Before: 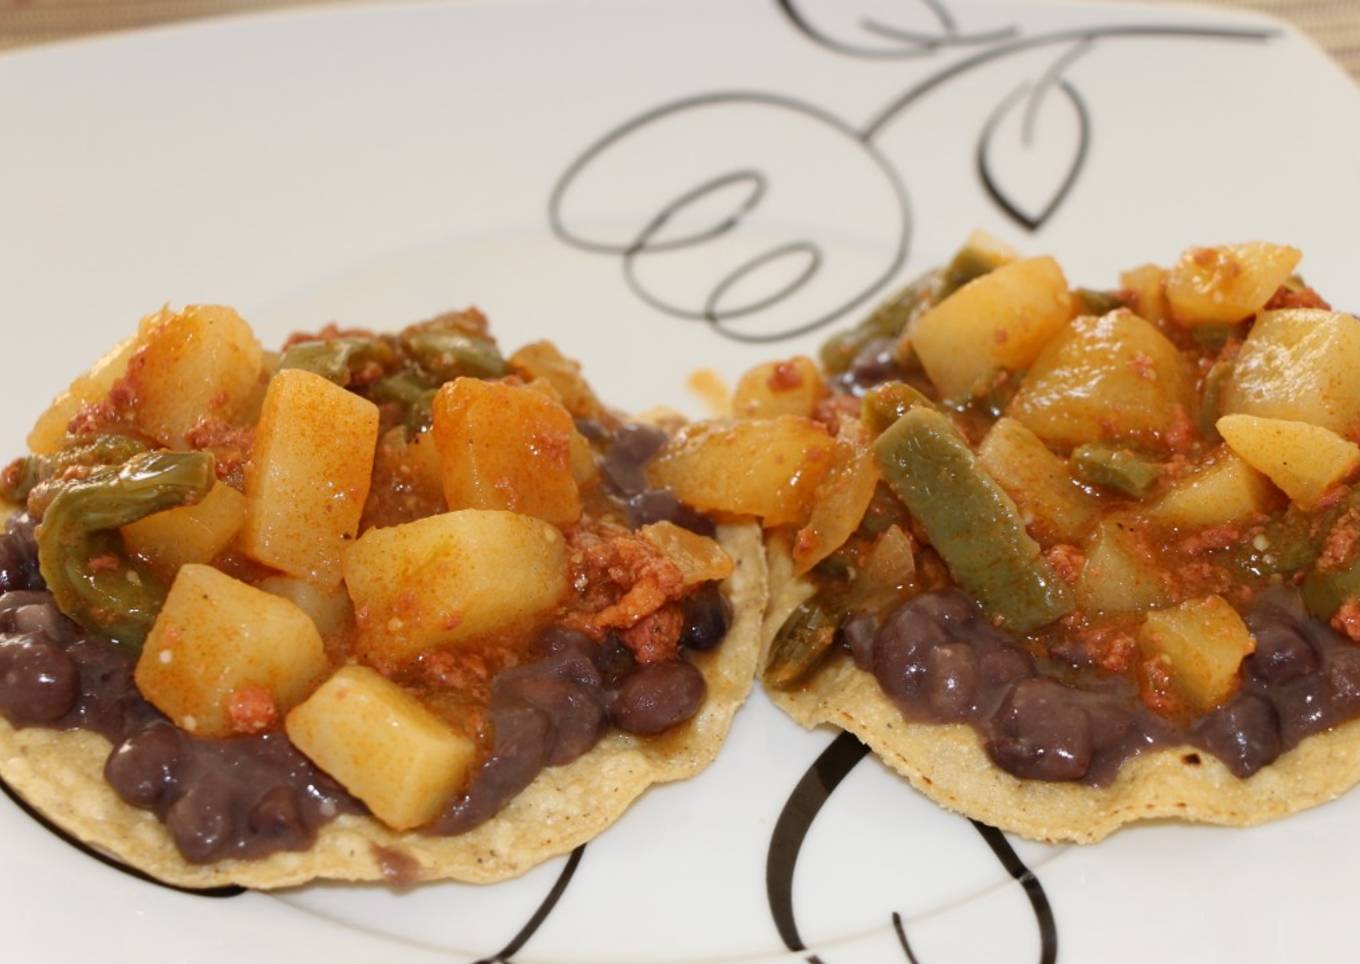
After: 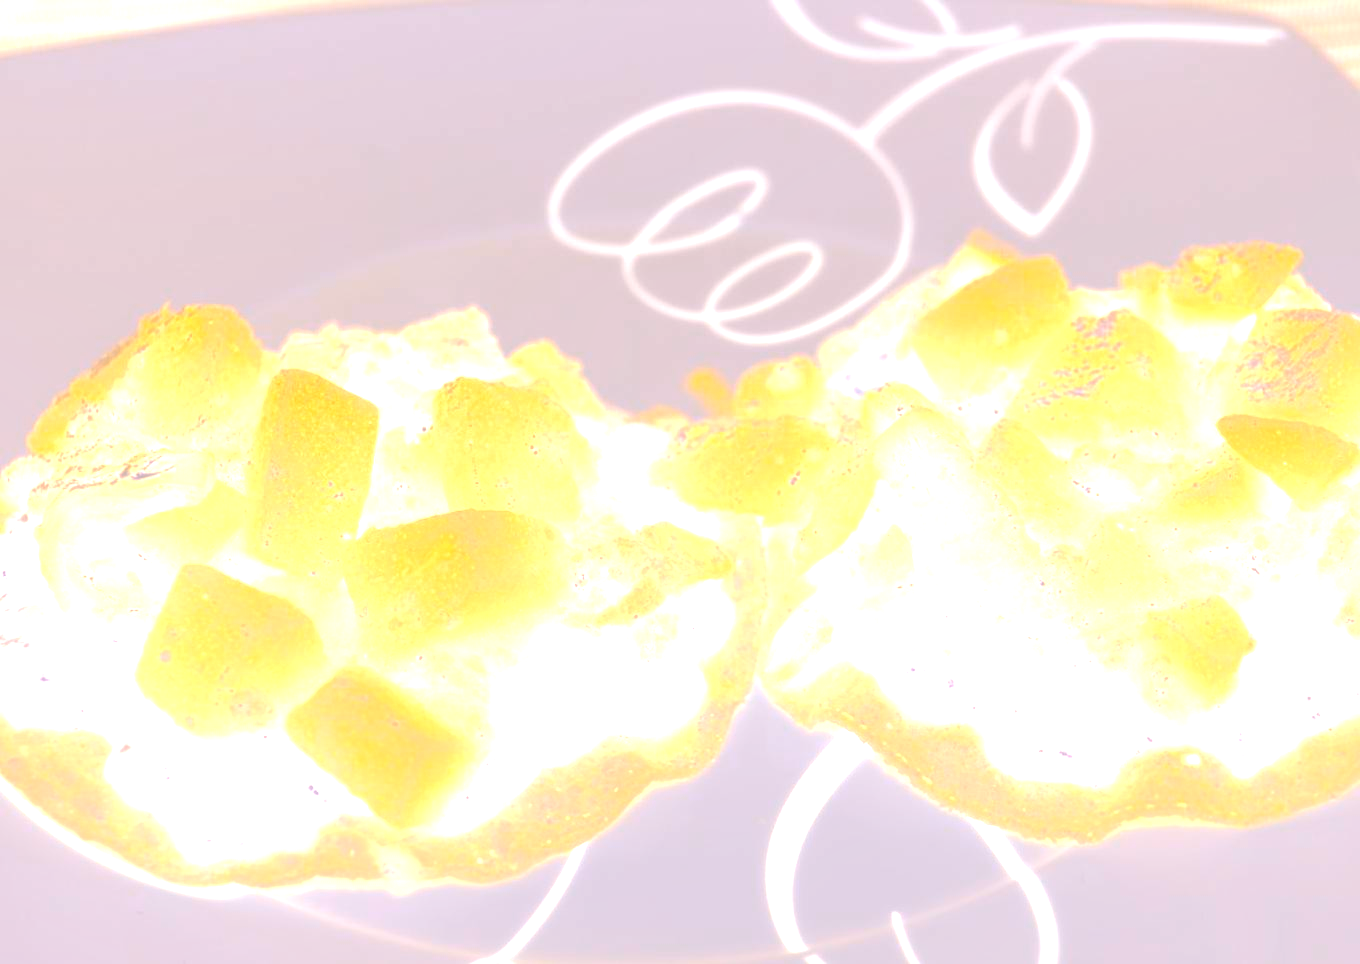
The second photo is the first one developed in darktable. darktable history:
local contrast: mode bilateral grid, contrast 20, coarseness 50, detail 120%, midtone range 0.2
white balance: red 1.05, blue 1.072
exposure: exposure 1.16 EV, compensate exposure bias true, compensate highlight preservation false
bloom: size 85%, threshold 5%, strength 85%
